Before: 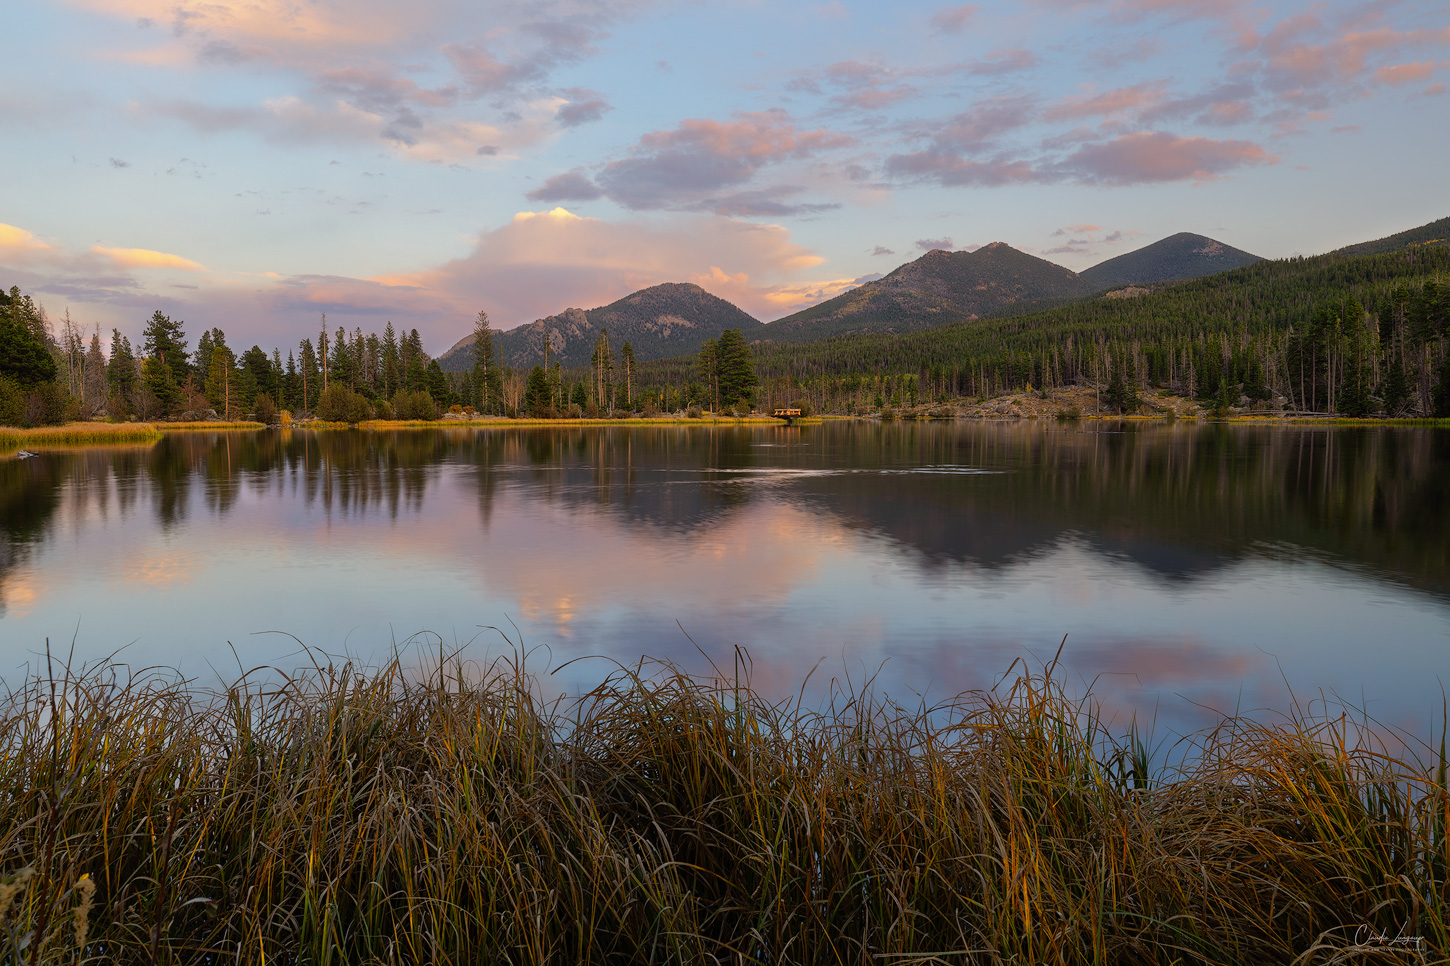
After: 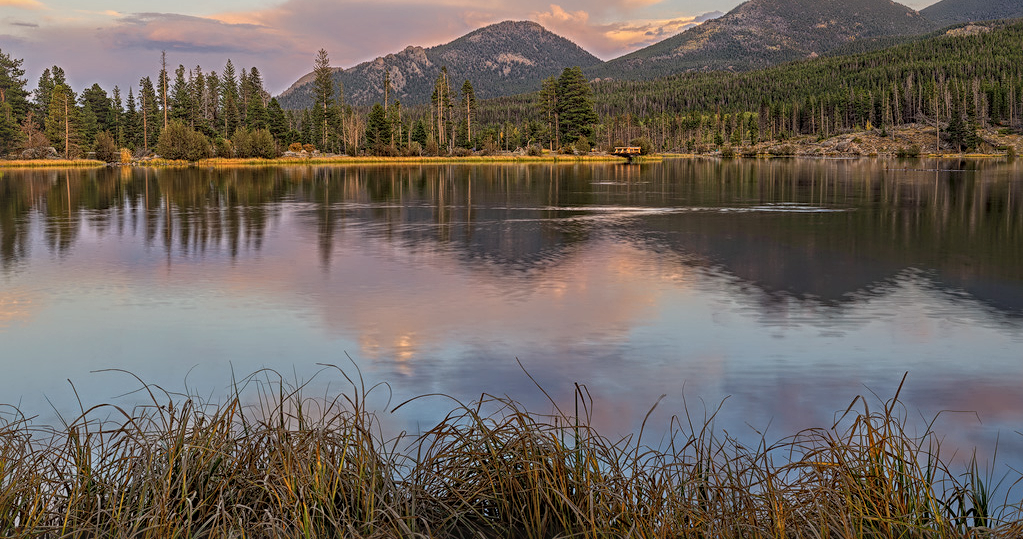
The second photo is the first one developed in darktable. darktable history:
local contrast: highlights 67%, shadows 33%, detail 166%, midtone range 0.2
crop: left 11.088%, top 27.123%, right 18.297%, bottom 17.021%
sharpen: radius 4.851
